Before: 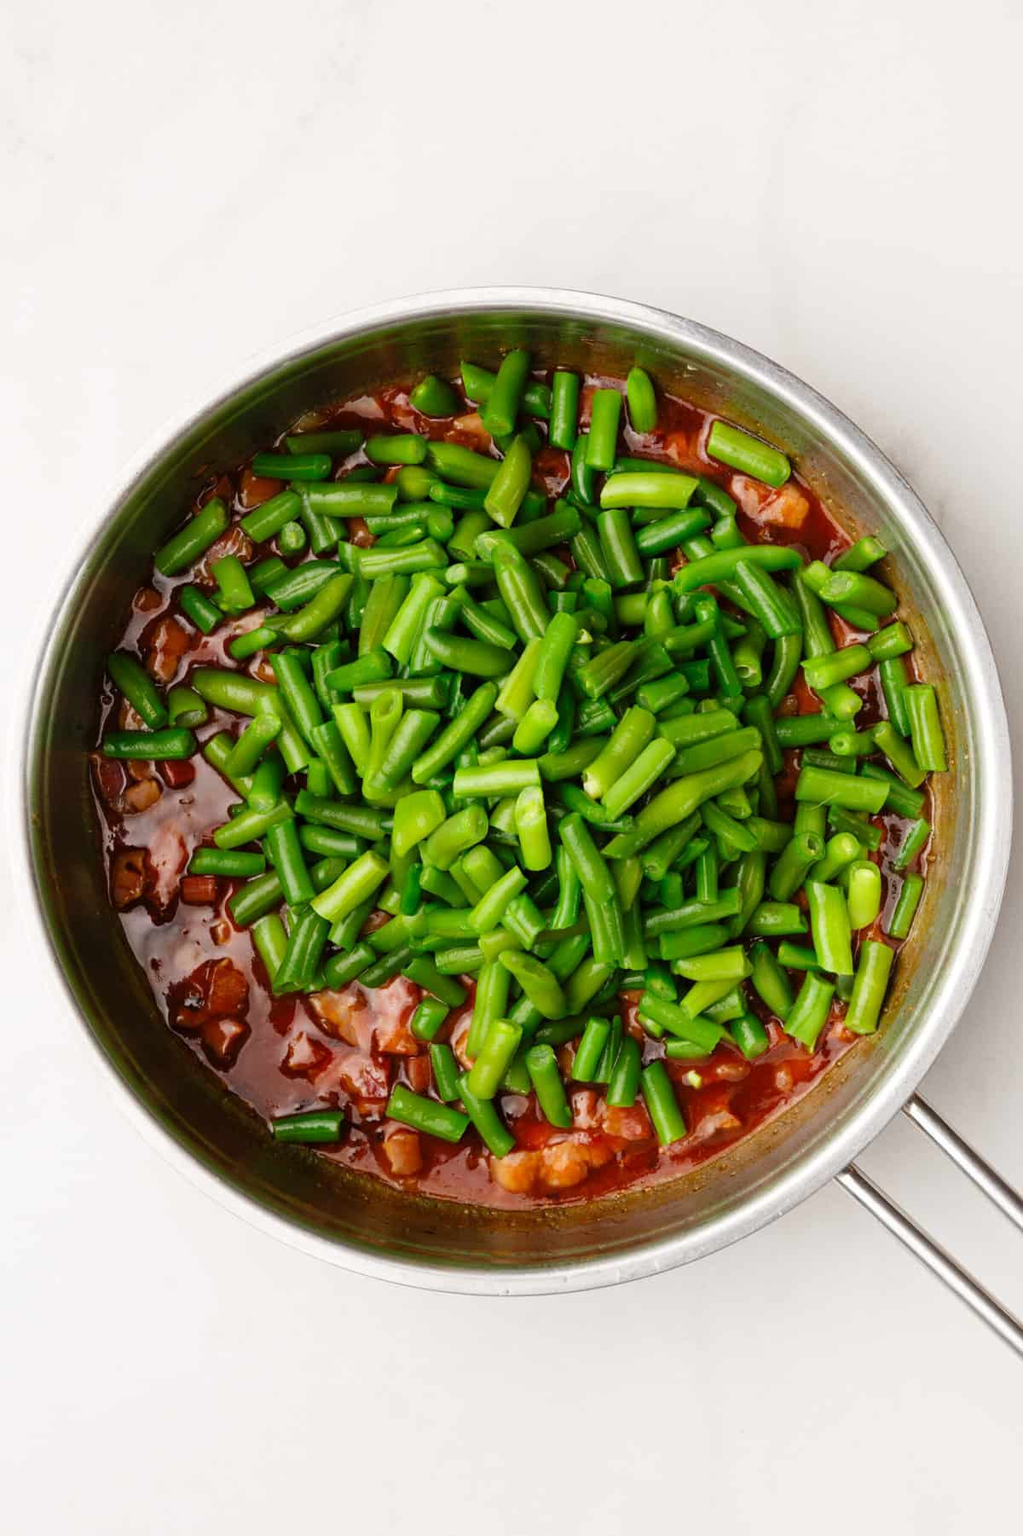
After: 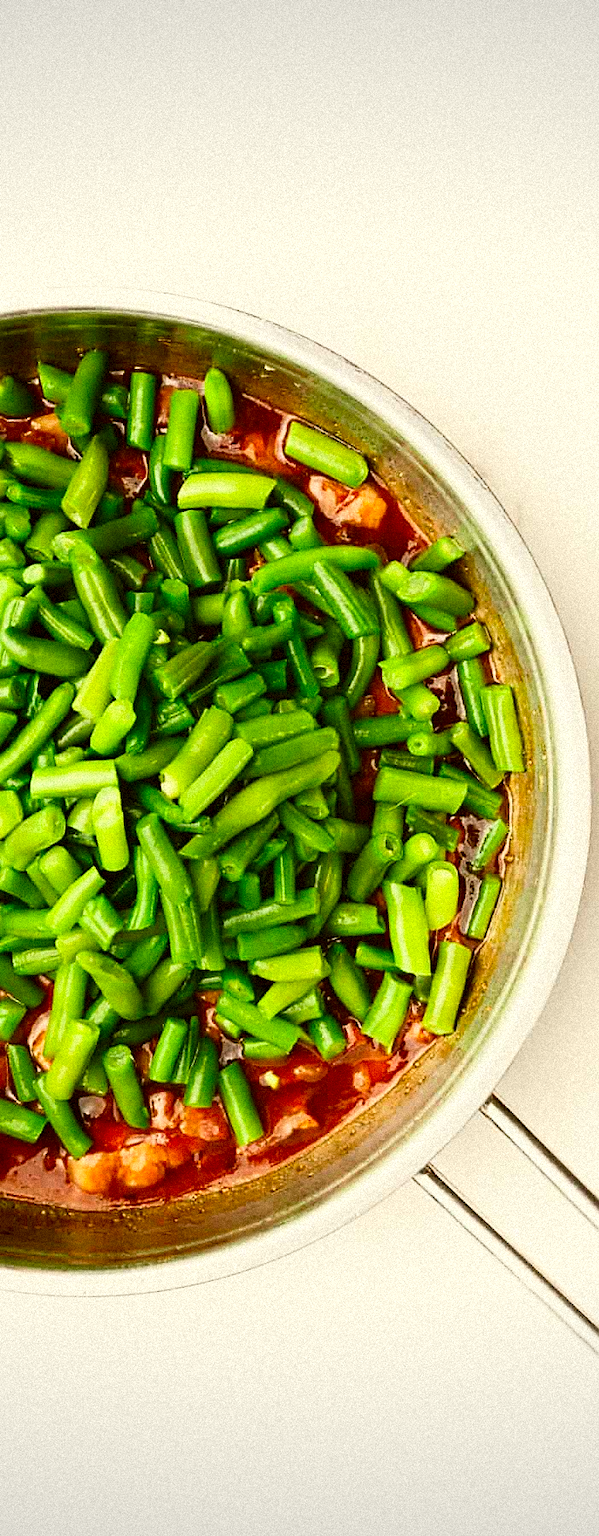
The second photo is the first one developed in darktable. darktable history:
vignetting: fall-off start 100%, brightness -0.282, width/height ratio 1.31
sharpen: on, module defaults
crop: left 41.402%
shadows and highlights: shadows -62.32, white point adjustment -5.22, highlights 61.59
color correction: highlights a* -1.43, highlights b* 10.12, shadows a* 0.395, shadows b* 19.35
grain: strength 35%, mid-tones bias 0%
contrast brightness saturation: contrast 0.2, brightness 0.16, saturation 0.22
